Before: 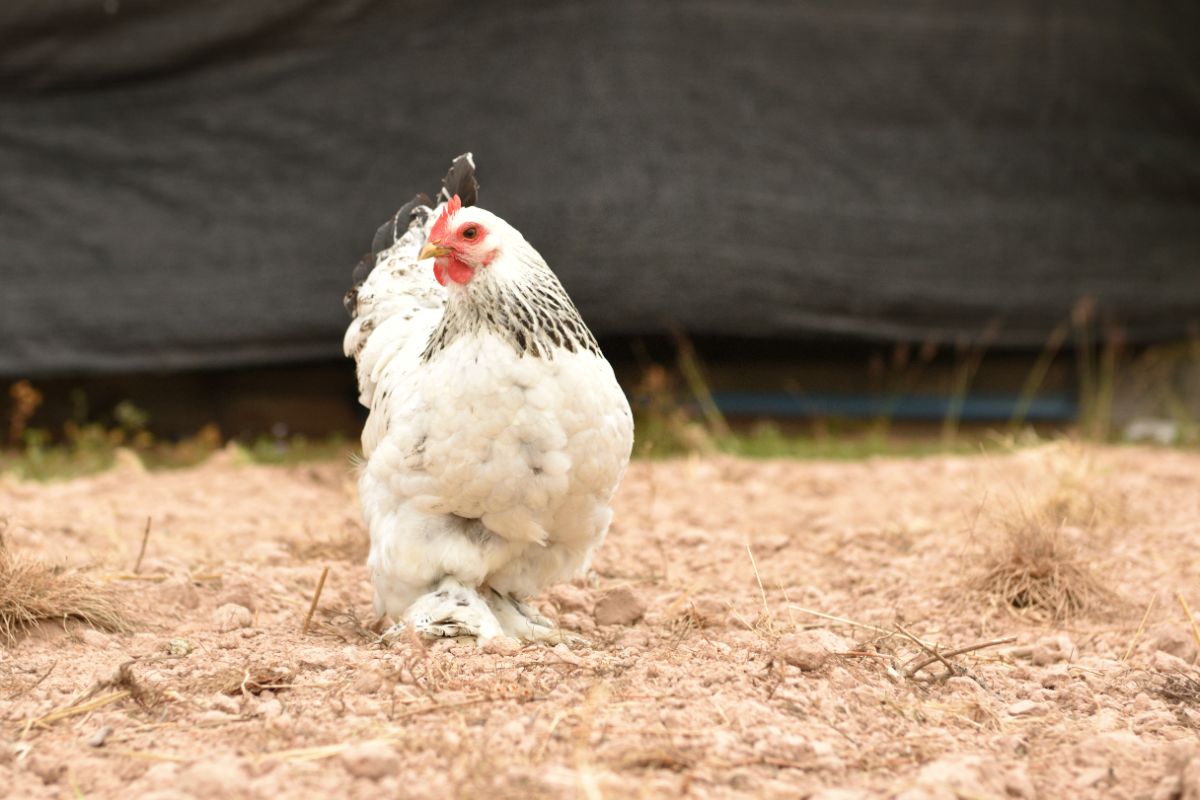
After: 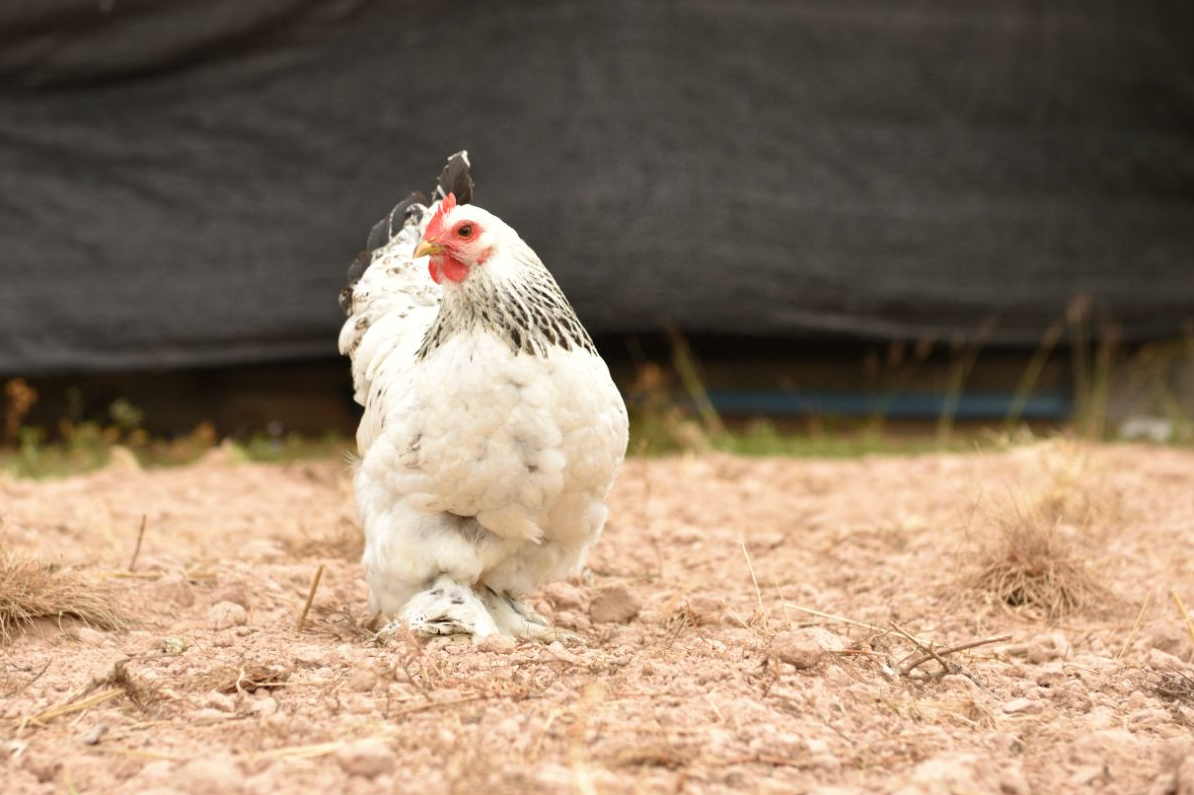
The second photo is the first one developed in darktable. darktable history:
crop and rotate: left 0.475%, top 0.282%, bottom 0.32%
